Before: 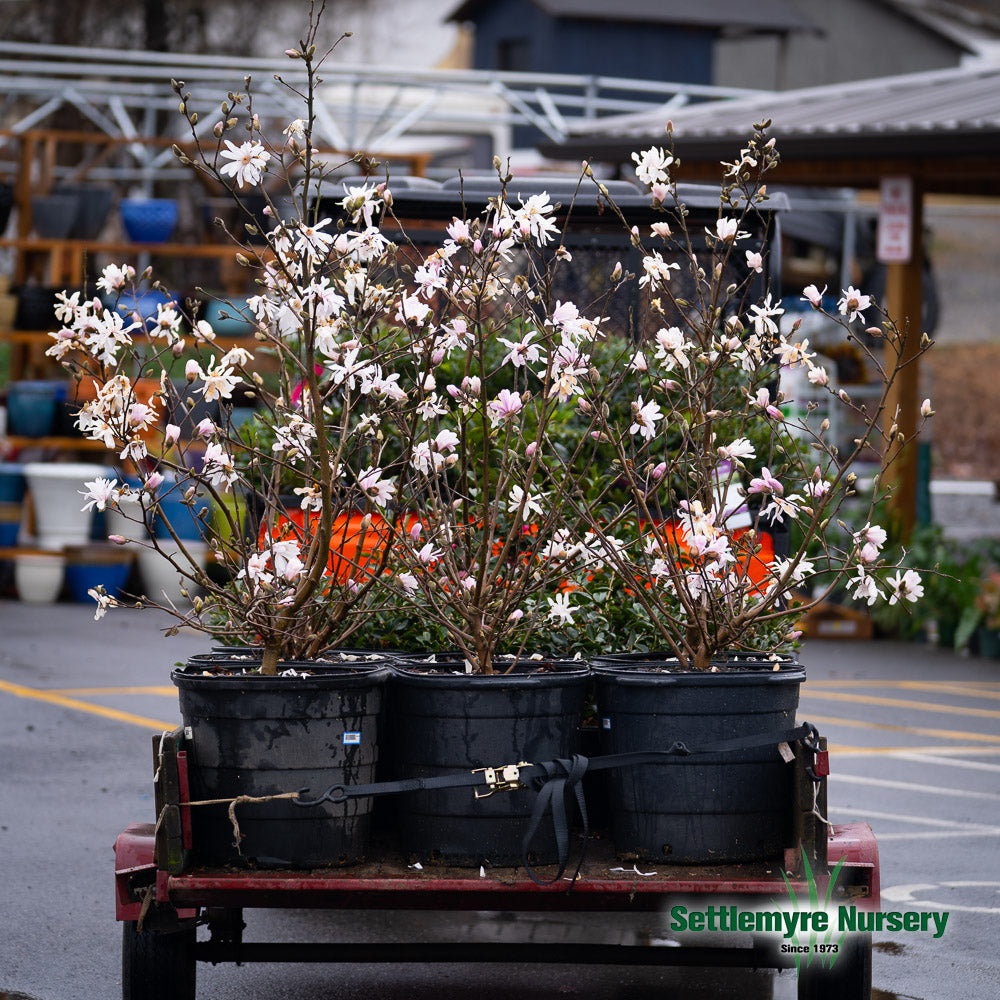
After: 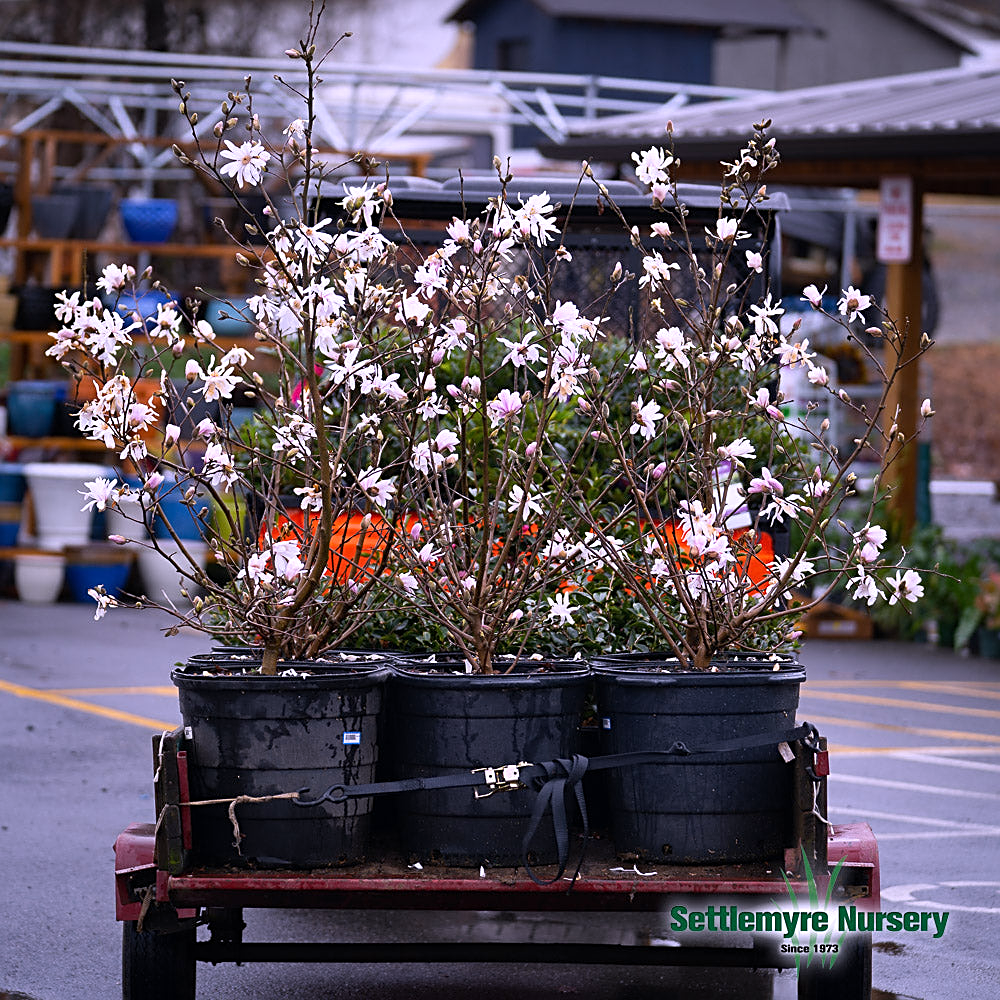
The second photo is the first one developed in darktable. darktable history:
white balance: red 1.042, blue 1.17
sharpen: on, module defaults
